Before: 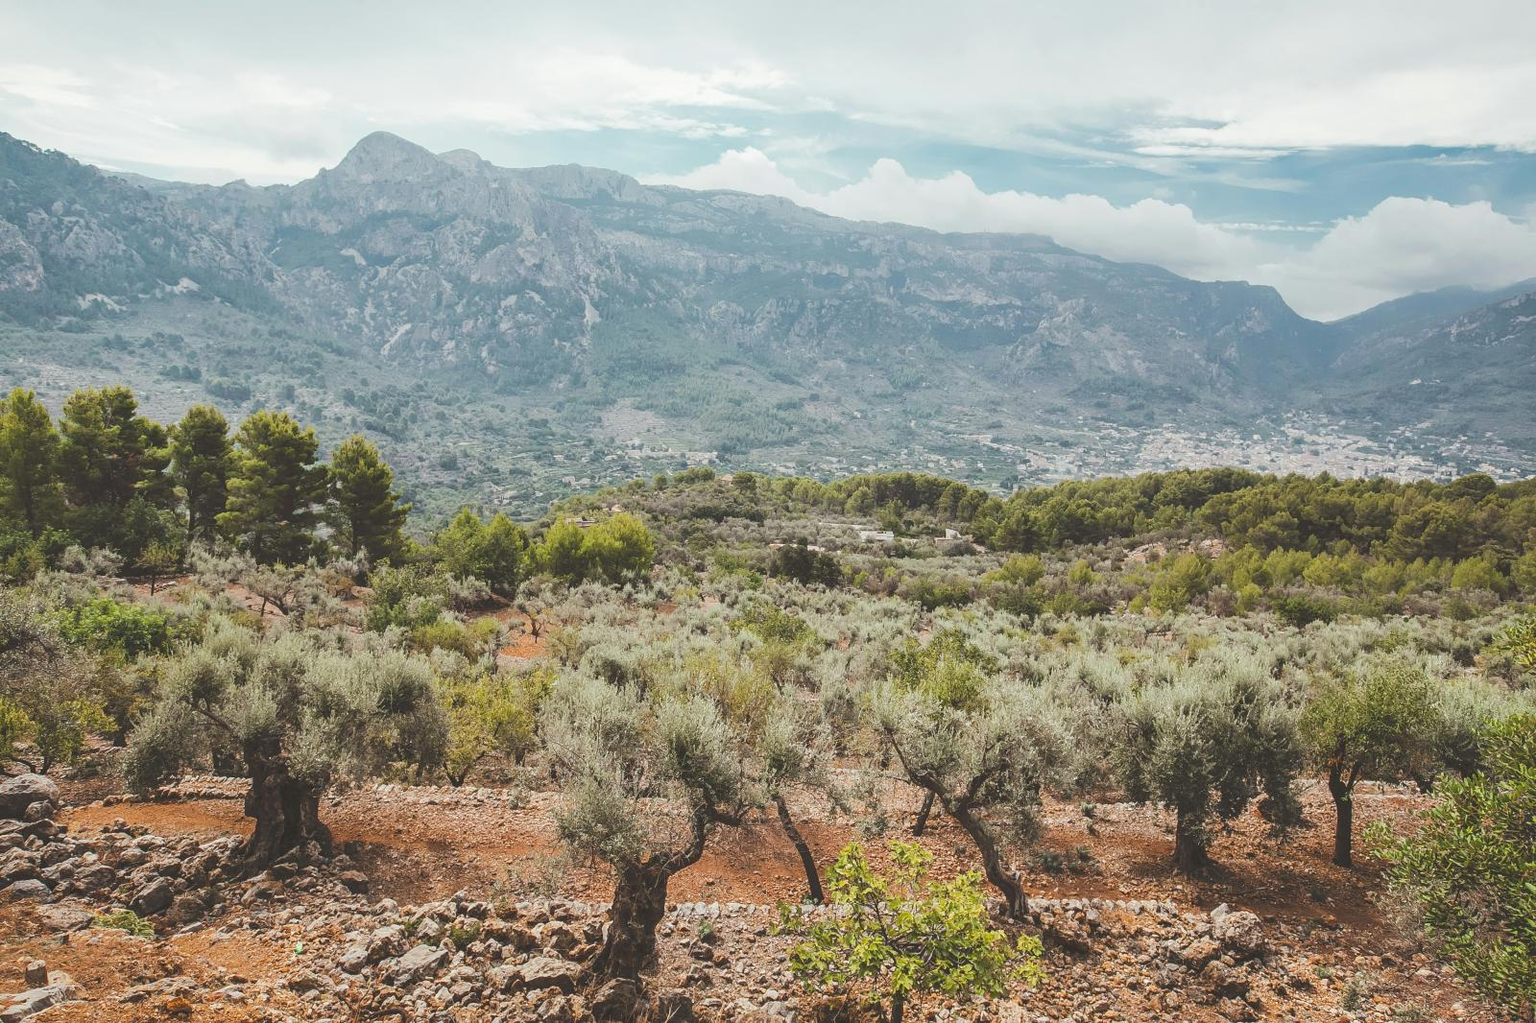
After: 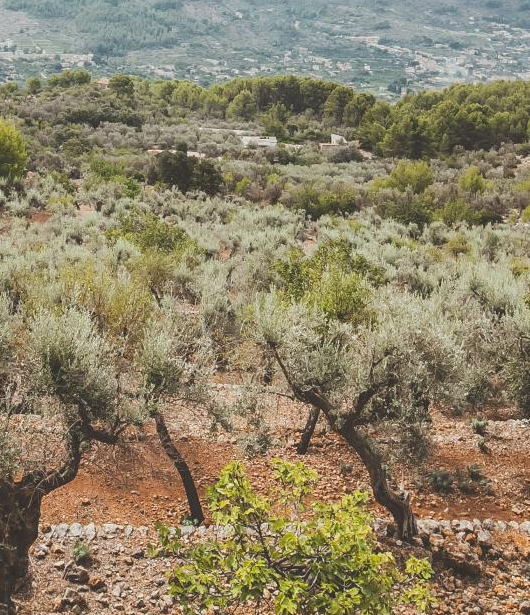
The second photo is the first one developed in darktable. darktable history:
bloom: size 13.65%, threshold 98.39%, strength 4.82%
crop: left 40.878%, top 39.176%, right 25.993%, bottom 3.081%
